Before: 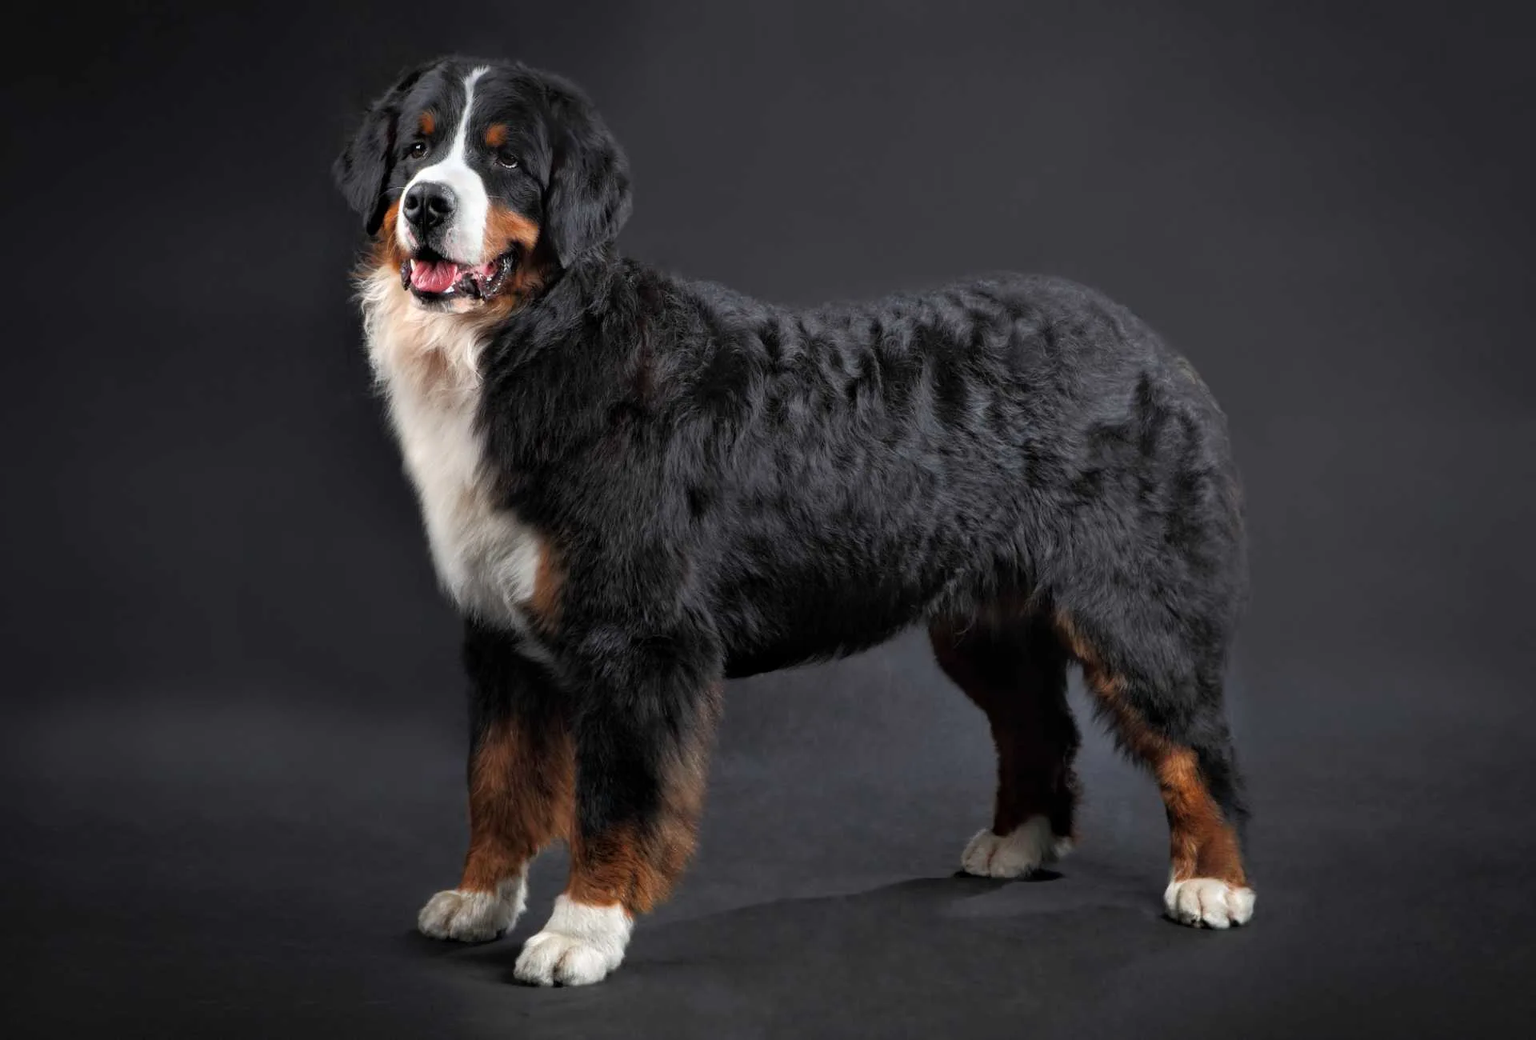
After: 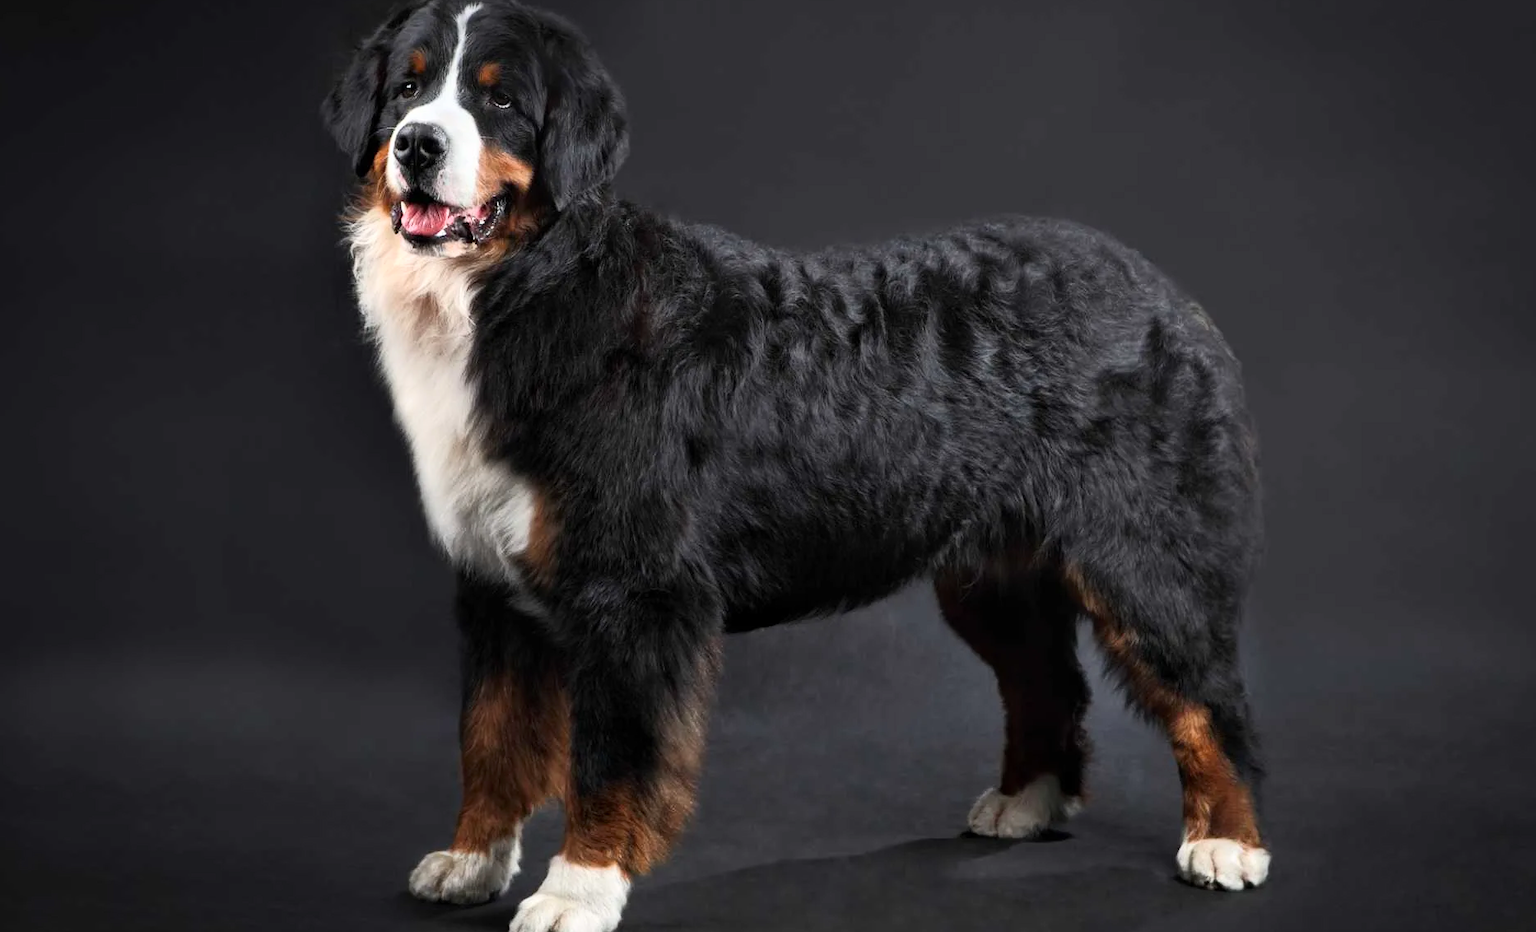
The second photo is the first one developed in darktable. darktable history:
crop: left 1.398%, top 6.117%, right 1.399%, bottom 6.708%
contrast brightness saturation: contrast 0.242, brightness 0.093
